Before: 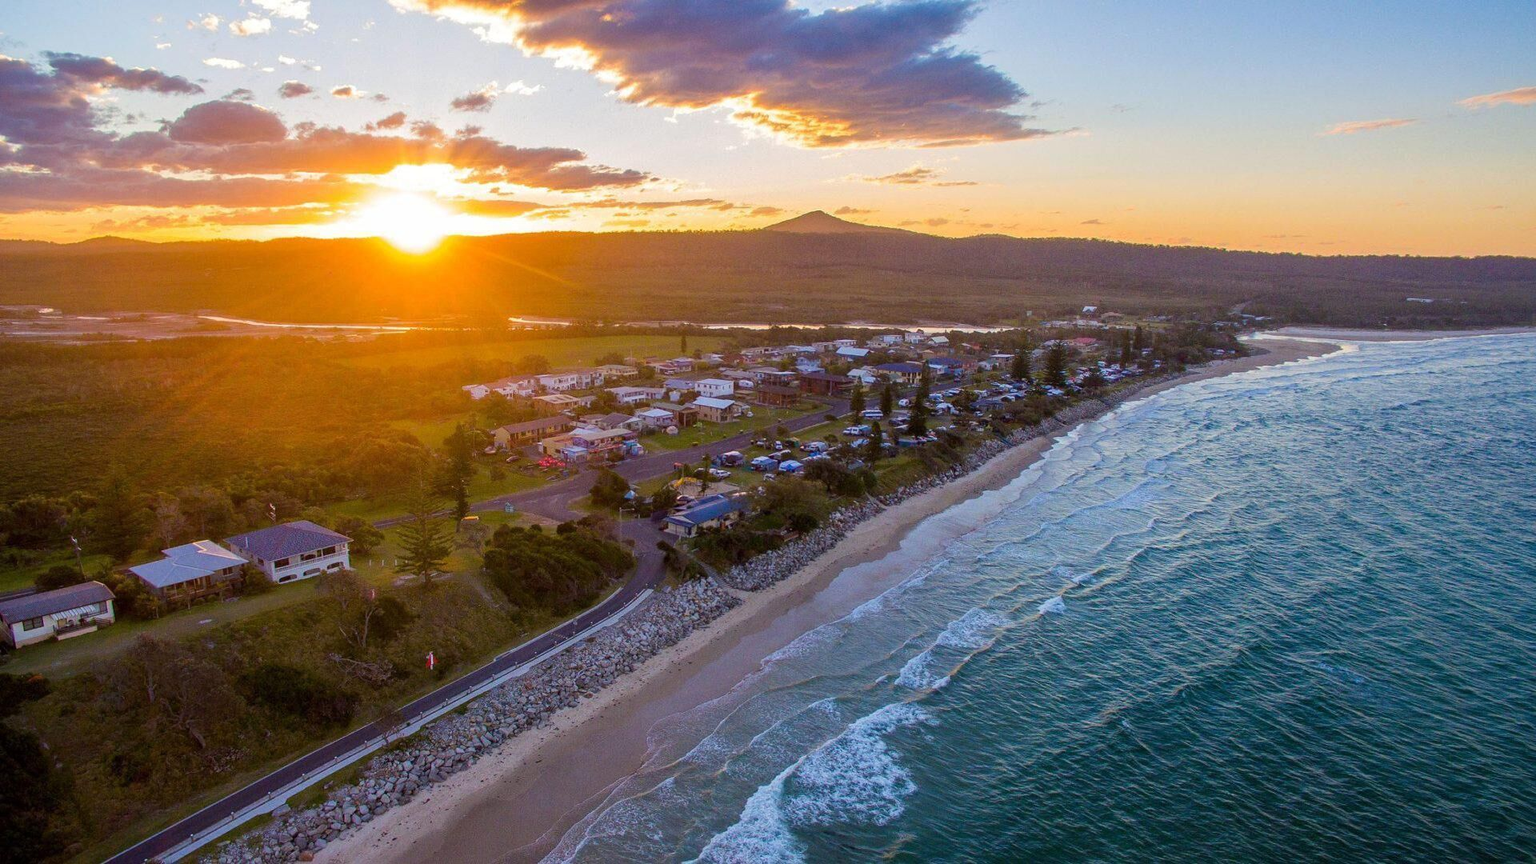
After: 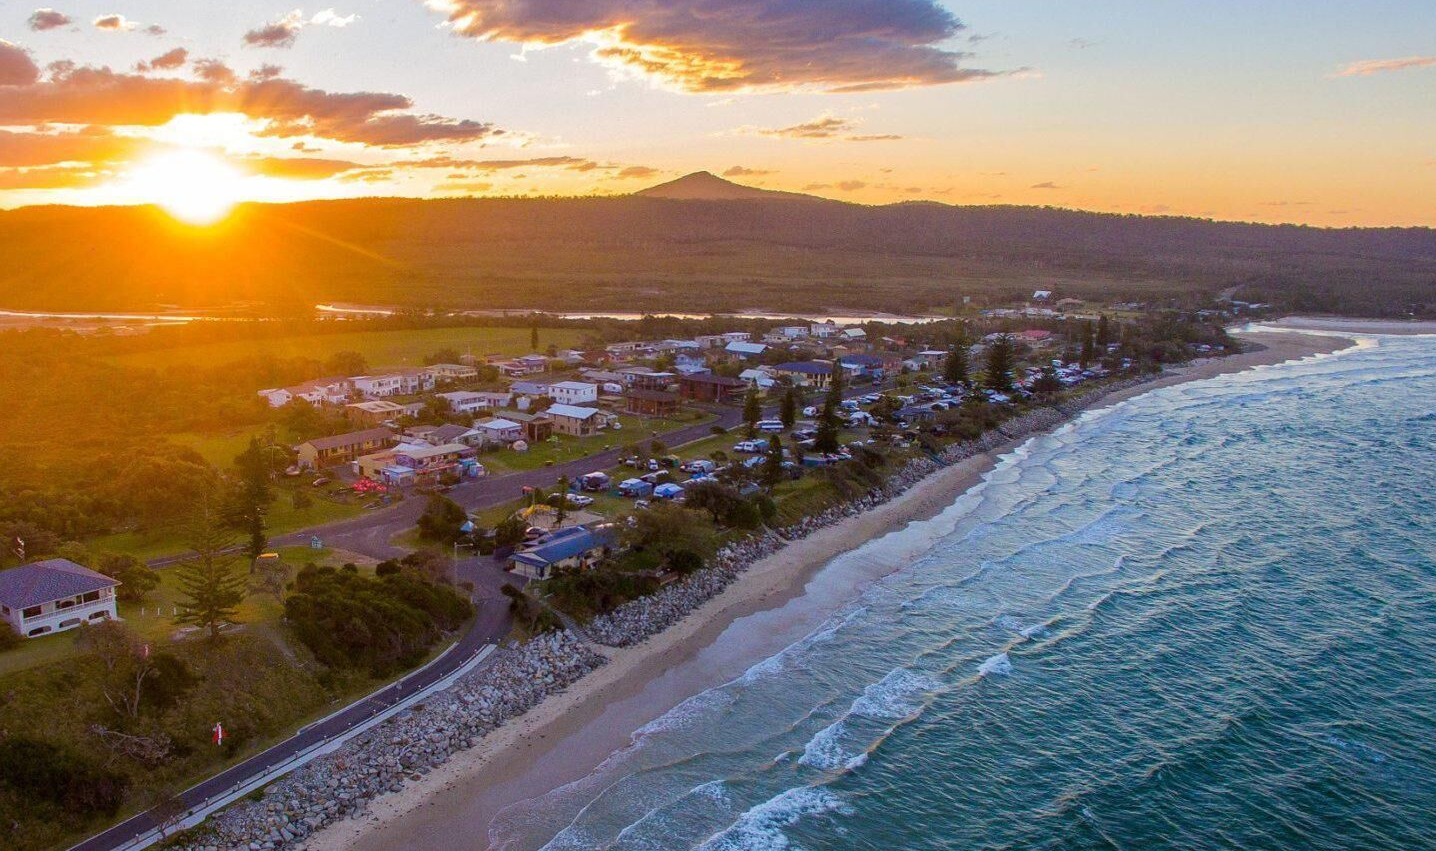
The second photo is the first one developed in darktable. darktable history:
crop: left 16.673%, top 8.536%, right 8.525%, bottom 12.628%
